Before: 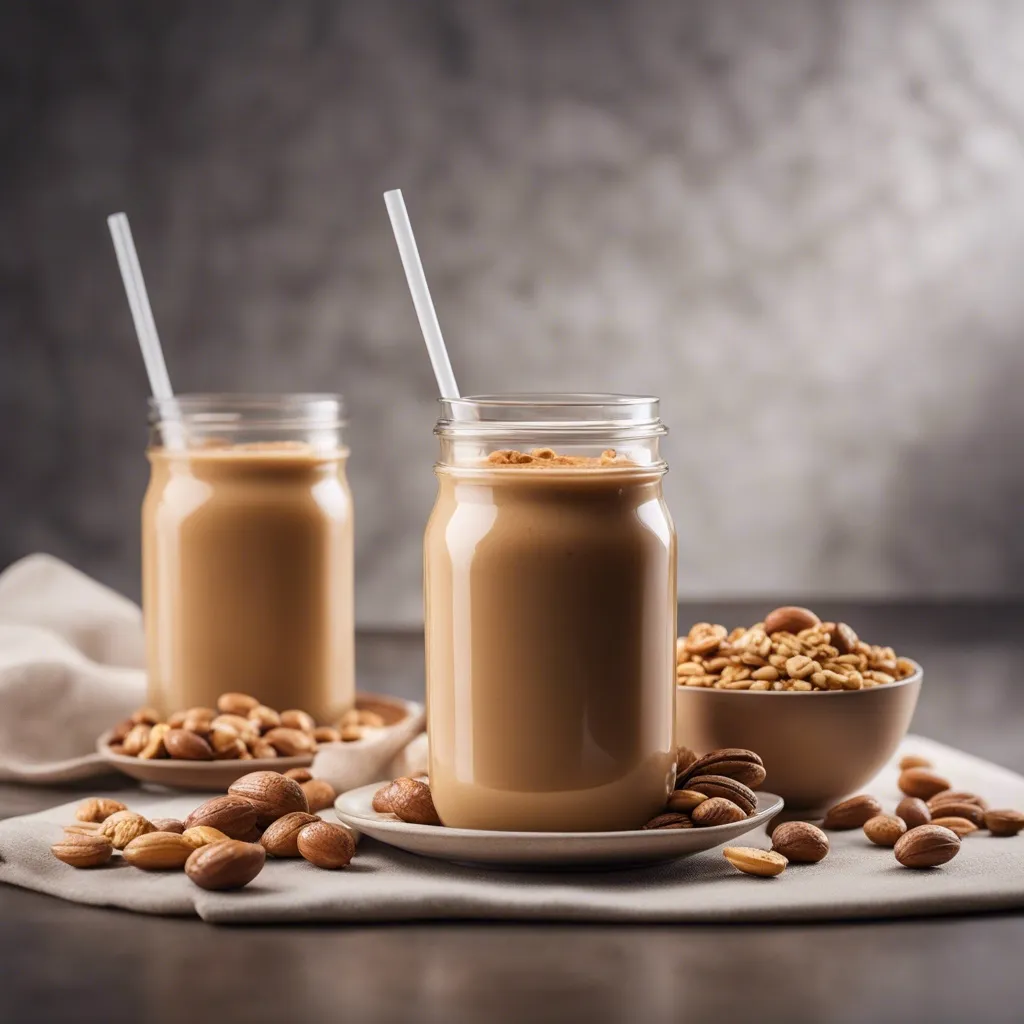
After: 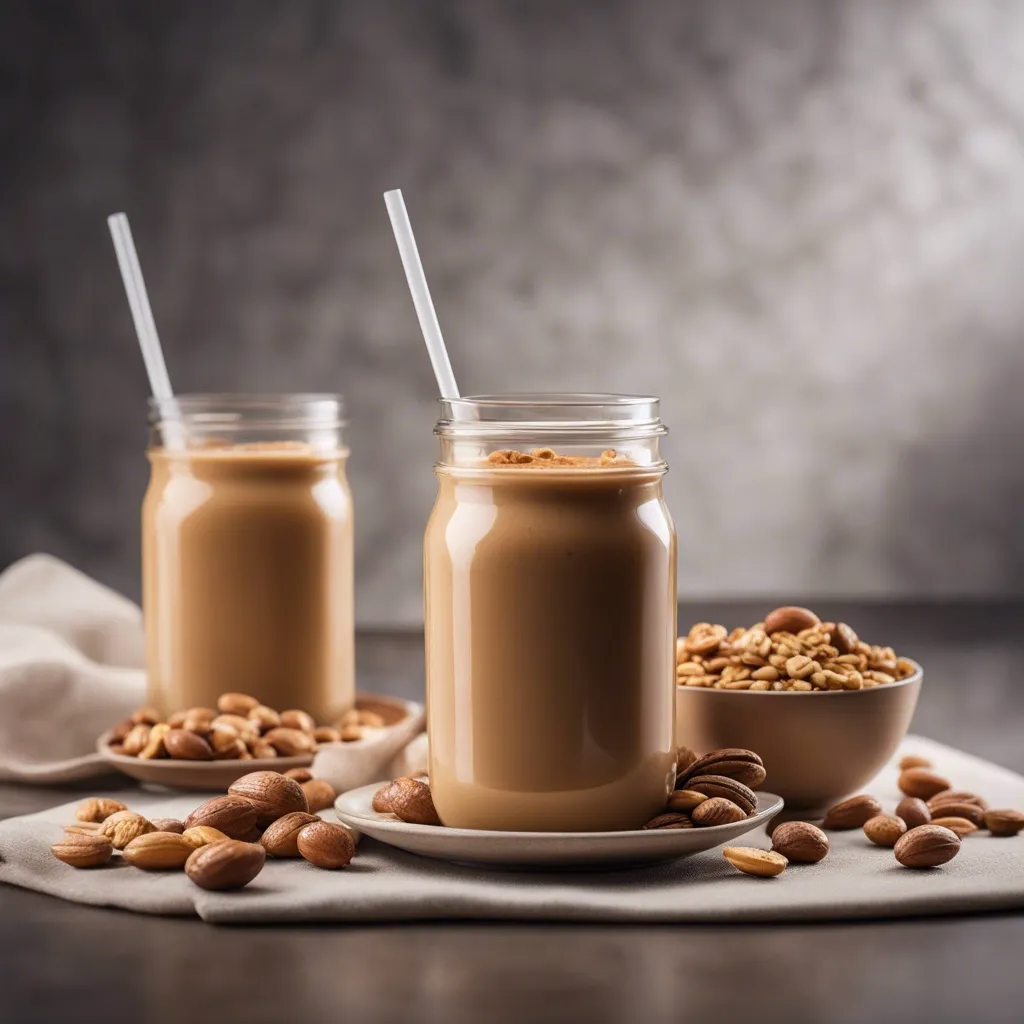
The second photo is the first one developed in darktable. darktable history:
exposure: compensate exposure bias true, compensate highlight preservation false
base curve: curves: ch0 [(0, 0) (0.303, 0.277) (1, 1)], preserve colors none
